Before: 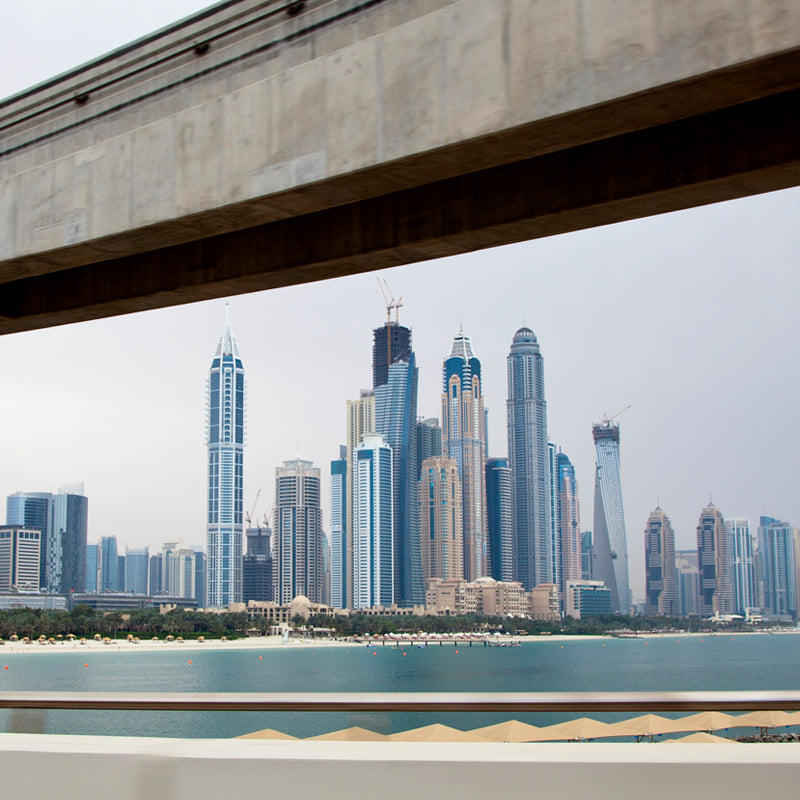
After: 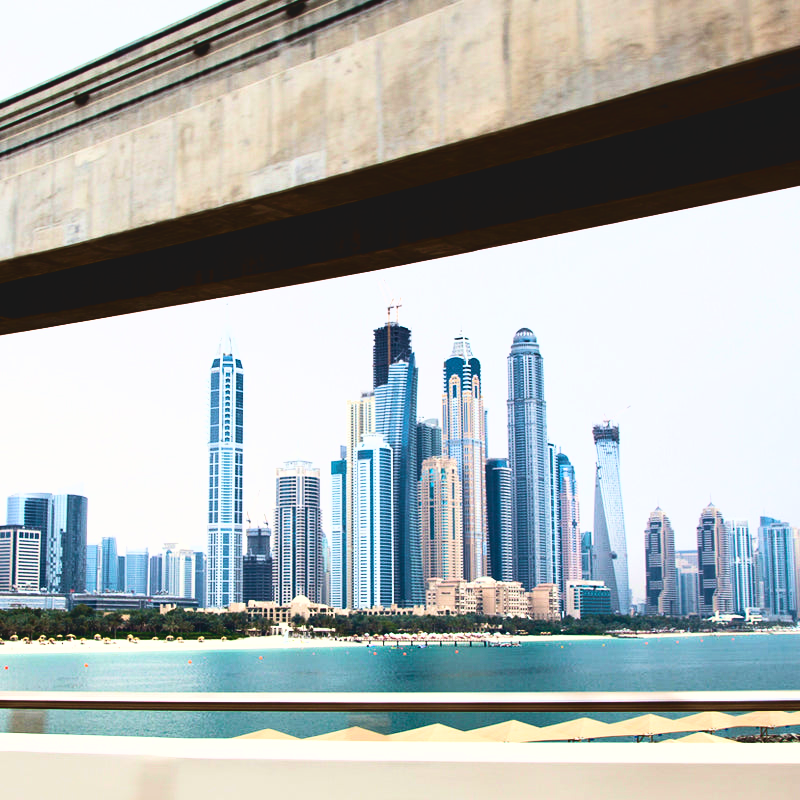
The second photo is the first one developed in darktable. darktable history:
velvia: strength 45%
tone curve: curves: ch0 [(0, 0.081) (0.483, 0.453) (0.881, 0.992)]
filmic rgb: black relative exposure -5 EV, hardness 2.88, contrast 1.3, highlights saturation mix -30%
contrast brightness saturation: contrast 0.2, brightness 0.16, saturation 0.22
